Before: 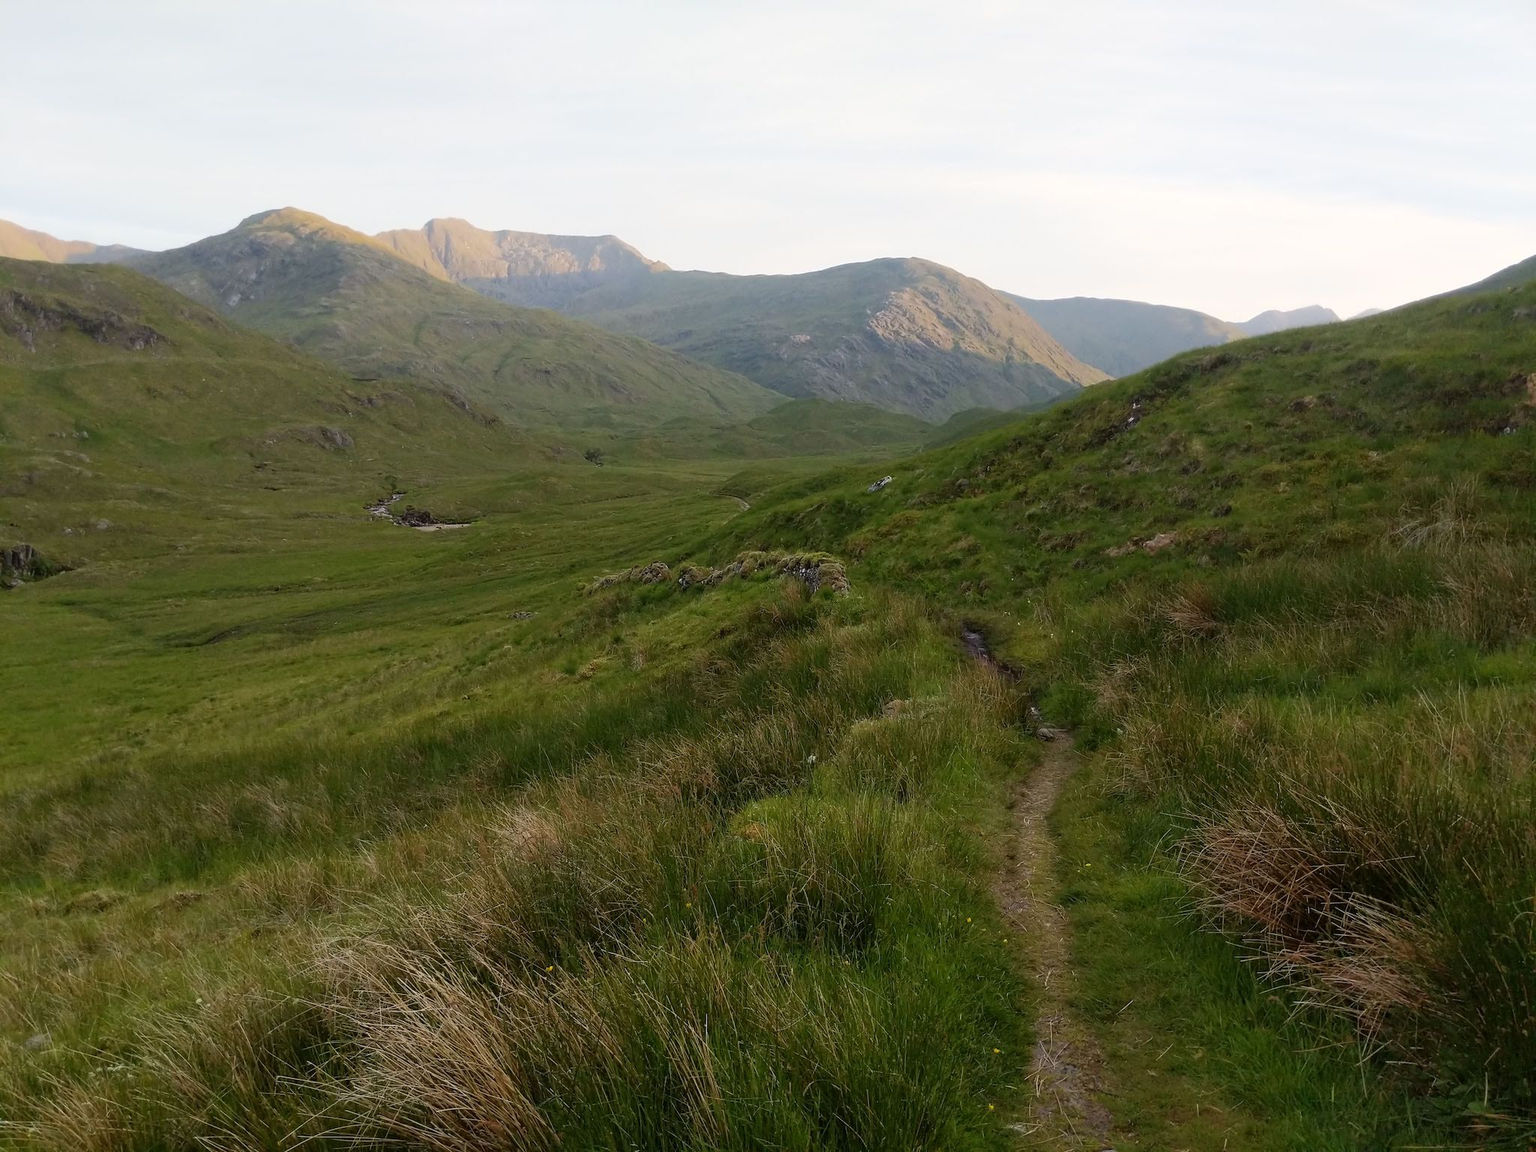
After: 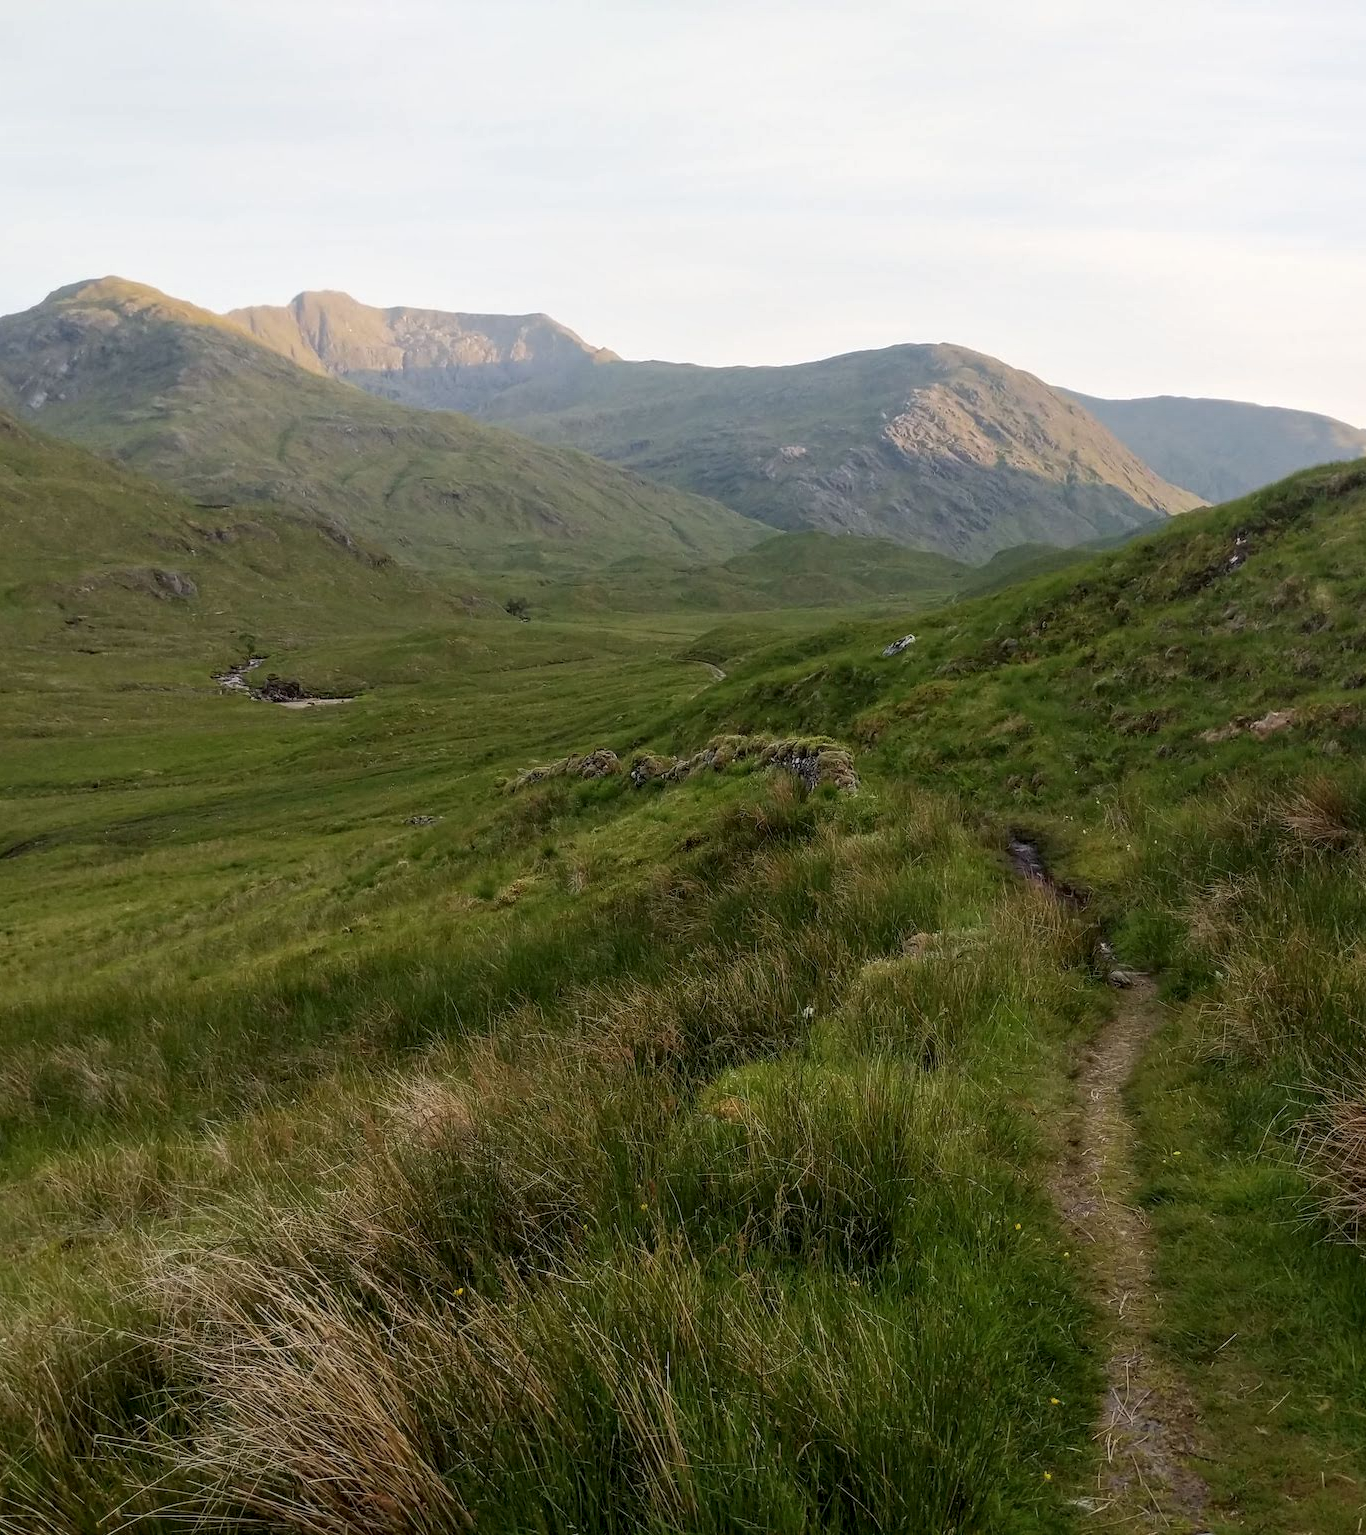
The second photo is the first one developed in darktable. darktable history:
local contrast: on, module defaults
crop and rotate: left 13.422%, right 19.87%
